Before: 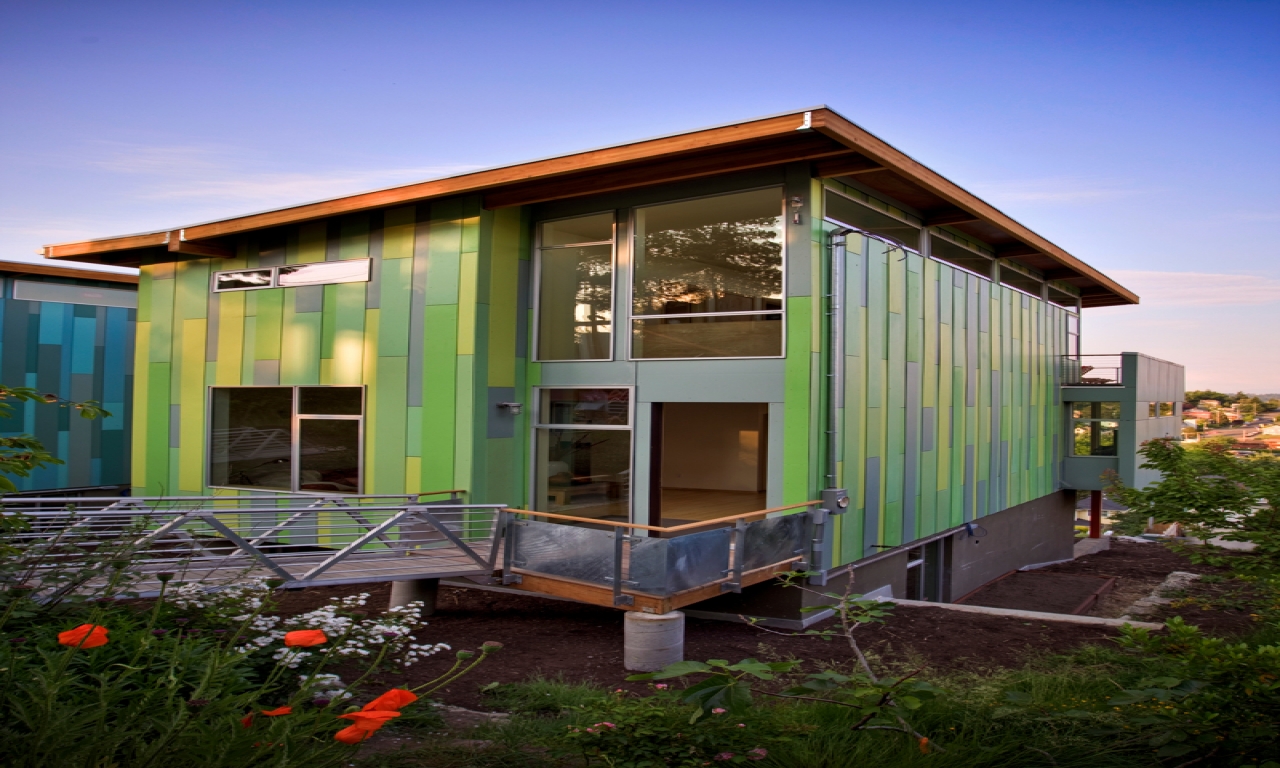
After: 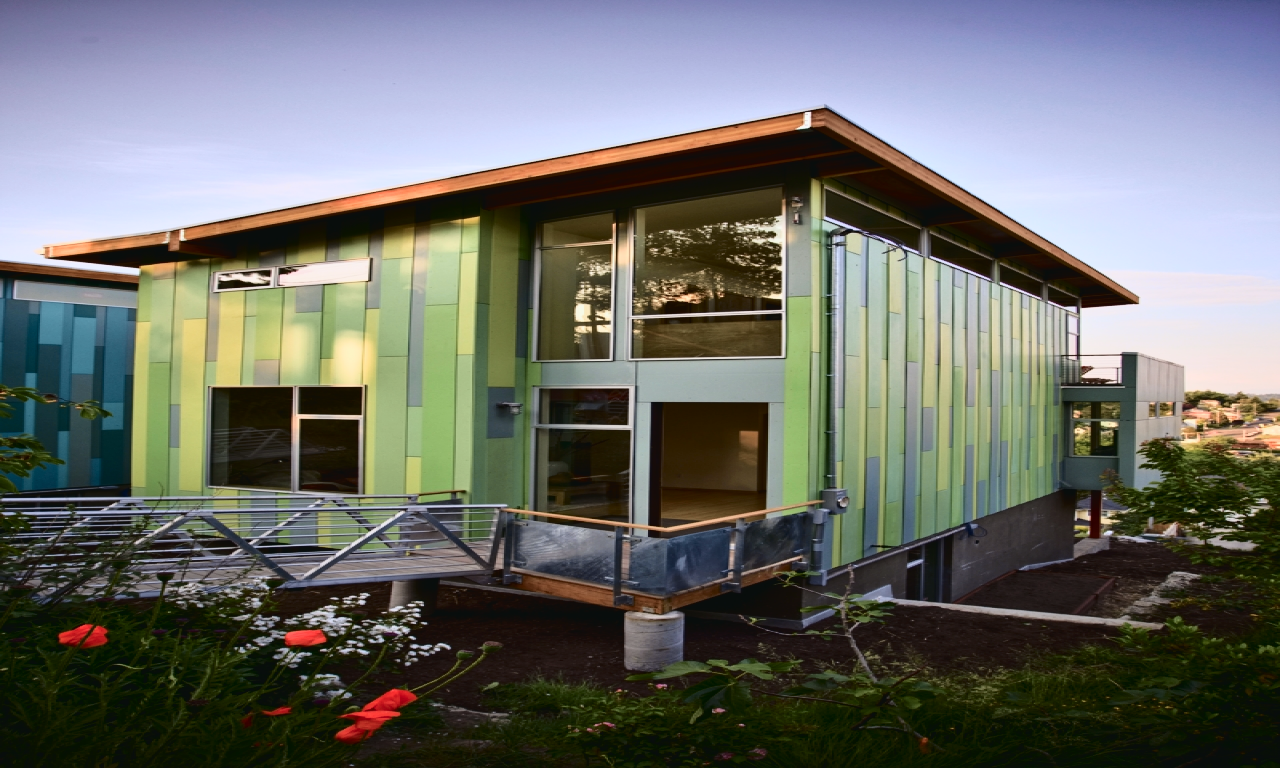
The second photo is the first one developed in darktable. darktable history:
tone curve: curves: ch0 [(0, 0.032) (0.078, 0.052) (0.236, 0.168) (0.43, 0.472) (0.508, 0.566) (0.66, 0.754) (0.79, 0.883) (0.994, 0.974)]; ch1 [(0, 0) (0.161, 0.092) (0.35, 0.33) (0.379, 0.401) (0.456, 0.456) (0.508, 0.501) (0.547, 0.531) (0.573, 0.563) (0.625, 0.602) (0.718, 0.734) (1, 1)]; ch2 [(0, 0) (0.369, 0.427) (0.44, 0.434) (0.502, 0.501) (0.54, 0.537) (0.586, 0.59) (0.621, 0.604) (1, 1)], color space Lab, independent channels, preserve colors none
